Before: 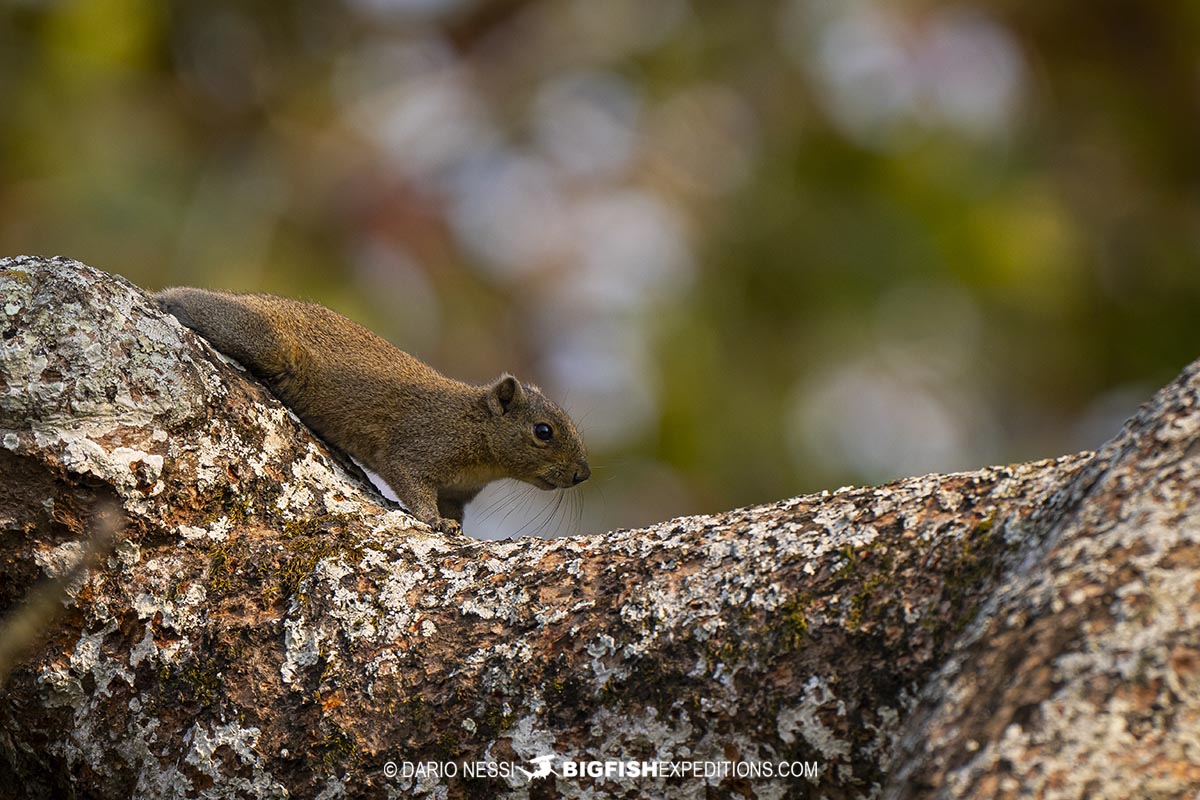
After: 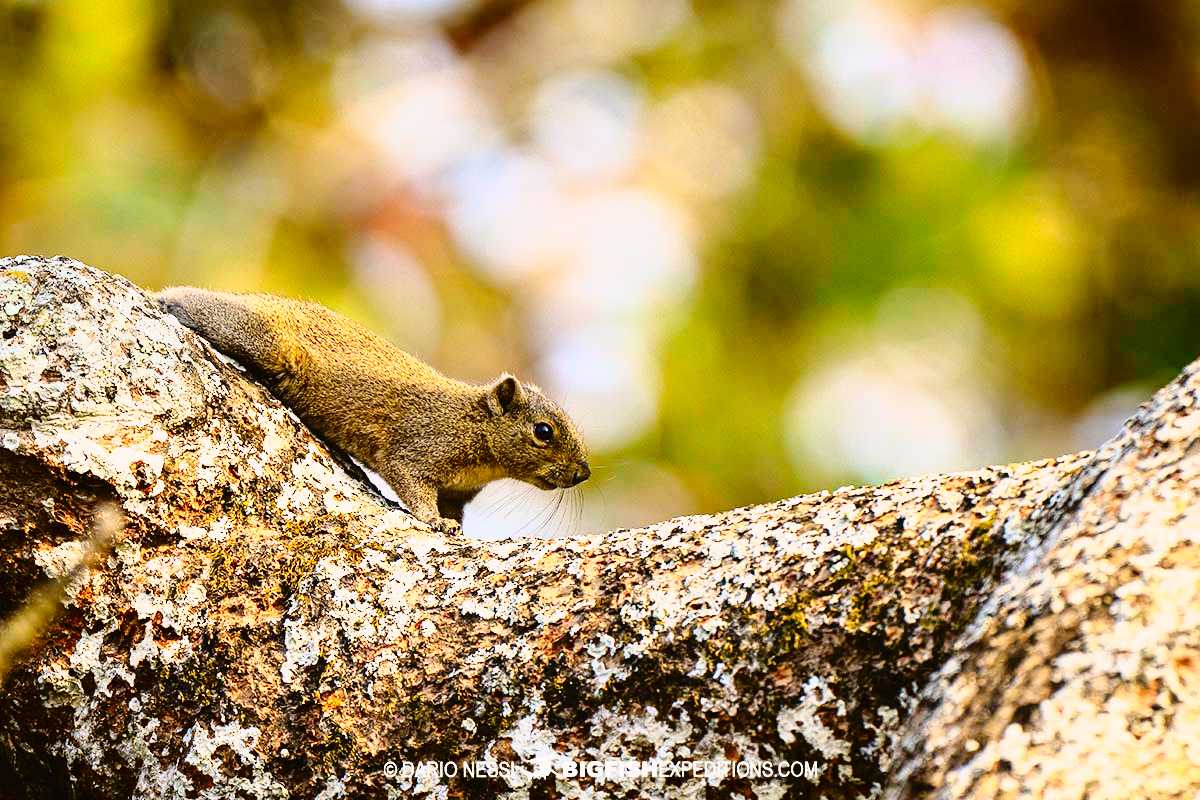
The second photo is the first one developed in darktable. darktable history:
base curve: curves: ch0 [(0, 0) (0.028, 0.03) (0.121, 0.232) (0.46, 0.748) (0.859, 0.968) (1, 1)], preserve colors none
tone curve: curves: ch0 [(0, 0.023) (0.113, 0.084) (0.285, 0.301) (0.673, 0.796) (0.845, 0.932) (0.994, 0.971)]; ch1 [(0, 0) (0.456, 0.437) (0.498, 0.5) (0.57, 0.559) (0.631, 0.639) (1, 1)]; ch2 [(0, 0) (0.417, 0.44) (0.46, 0.453) (0.502, 0.507) (0.55, 0.57) (0.67, 0.712) (1, 1)], color space Lab, independent channels, preserve colors none
tone equalizer: on, module defaults
exposure: black level correction 0.001, exposure 0.5 EV, compensate exposure bias true, compensate highlight preservation false
